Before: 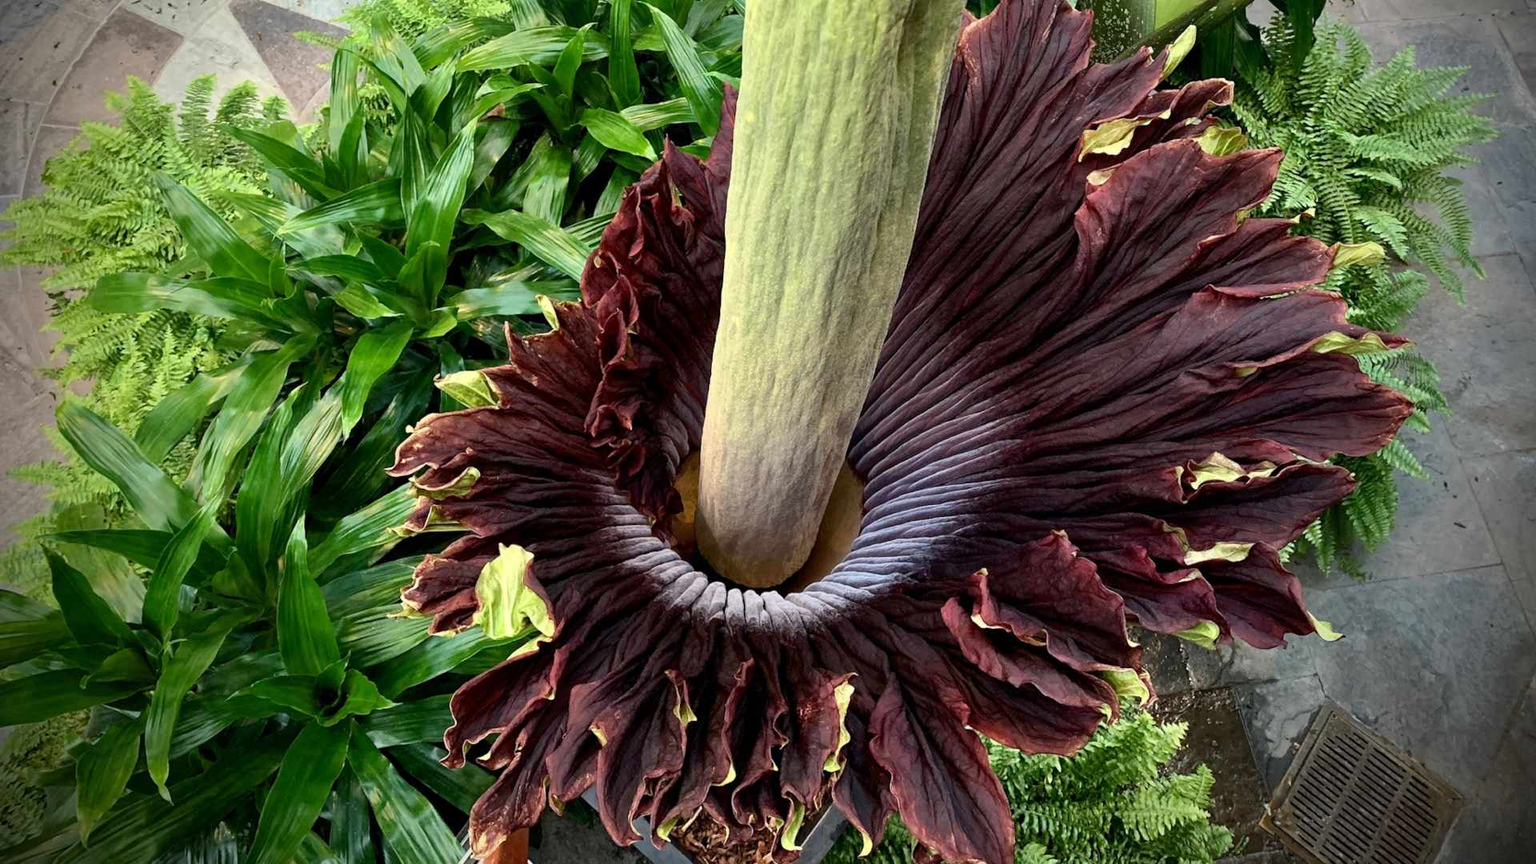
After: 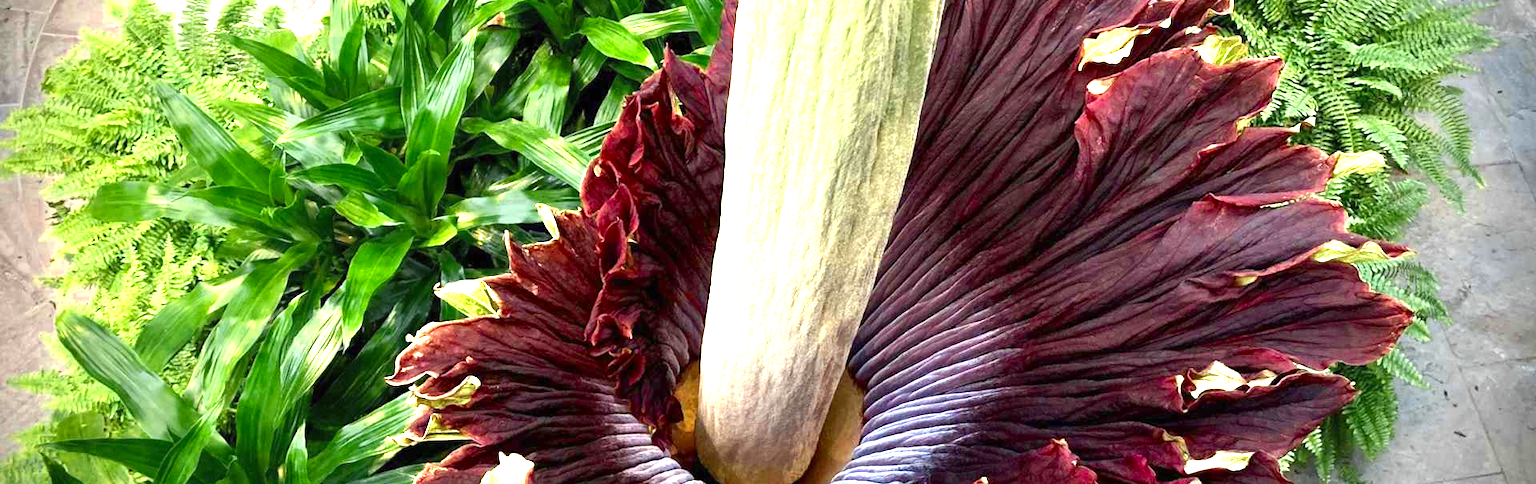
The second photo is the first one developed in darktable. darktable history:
exposure: black level correction 0, exposure 1.3 EV, compensate highlight preservation false
crop and rotate: top 10.605%, bottom 33.274%
color zones: curves: ch0 [(0.004, 0.305) (0.261, 0.623) (0.389, 0.399) (0.708, 0.571) (0.947, 0.34)]; ch1 [(0.025, 0.645) (0.229, 0.584) (0.326, 0.551) (0.484, 0.262) (0.757, 0.643)]
